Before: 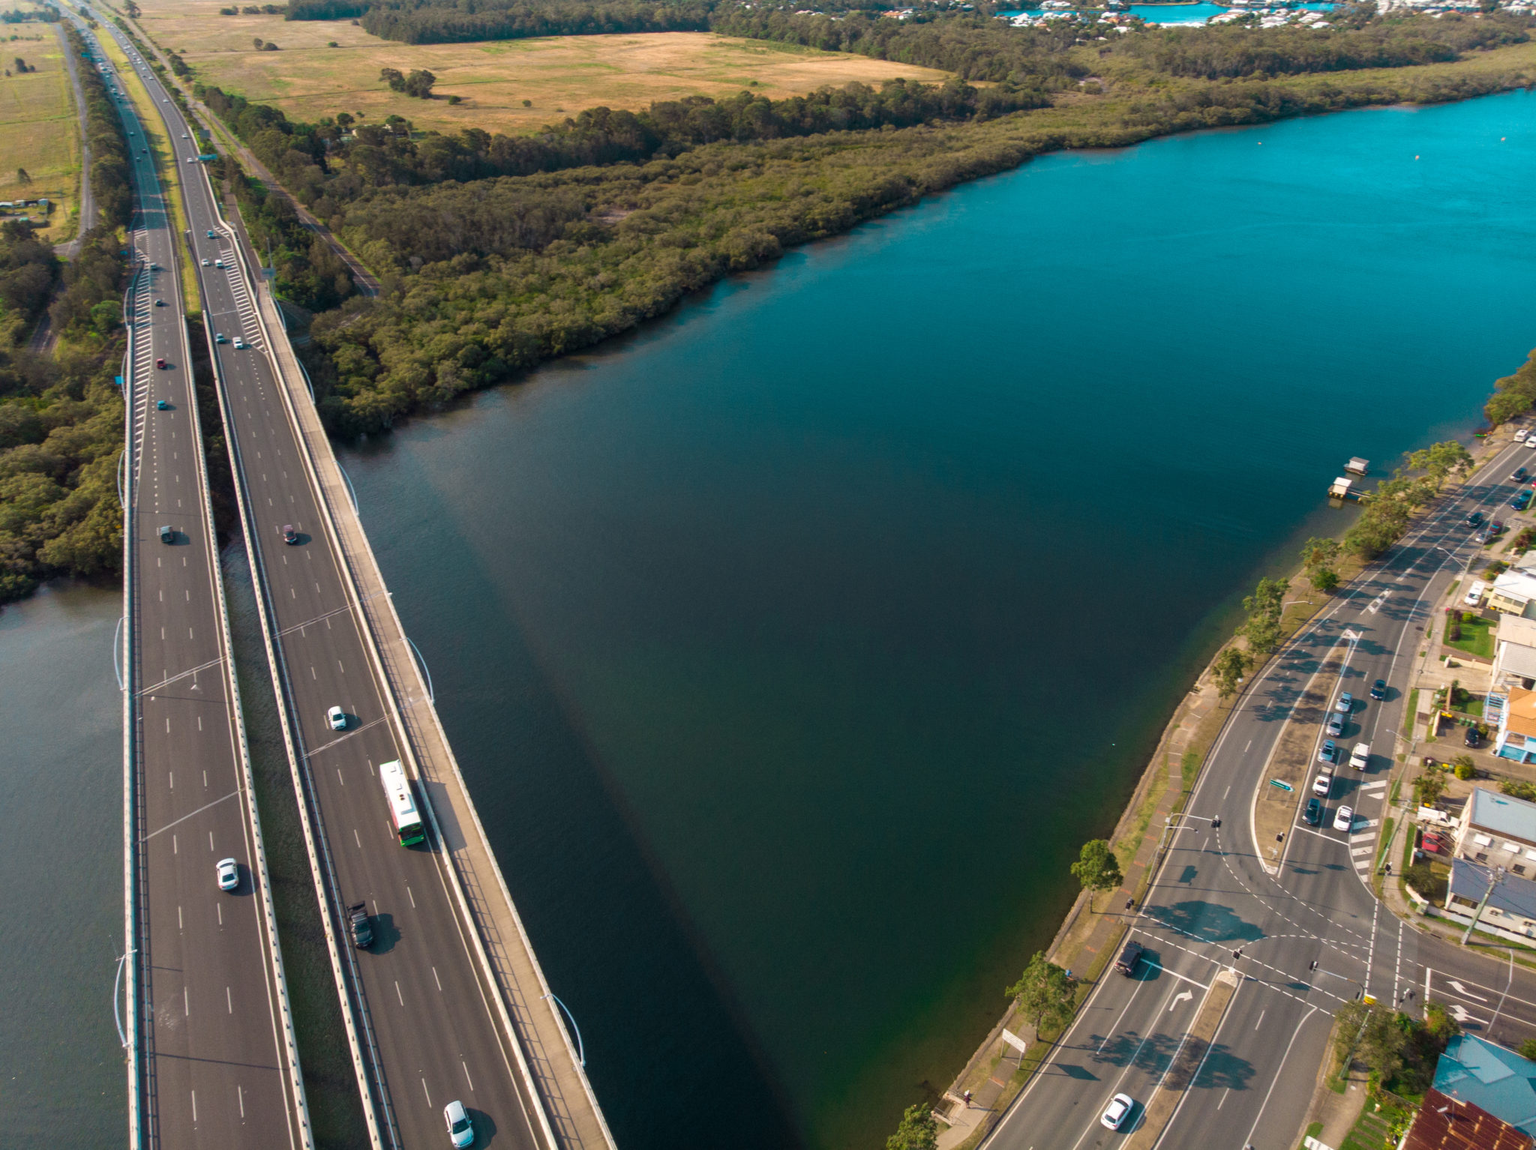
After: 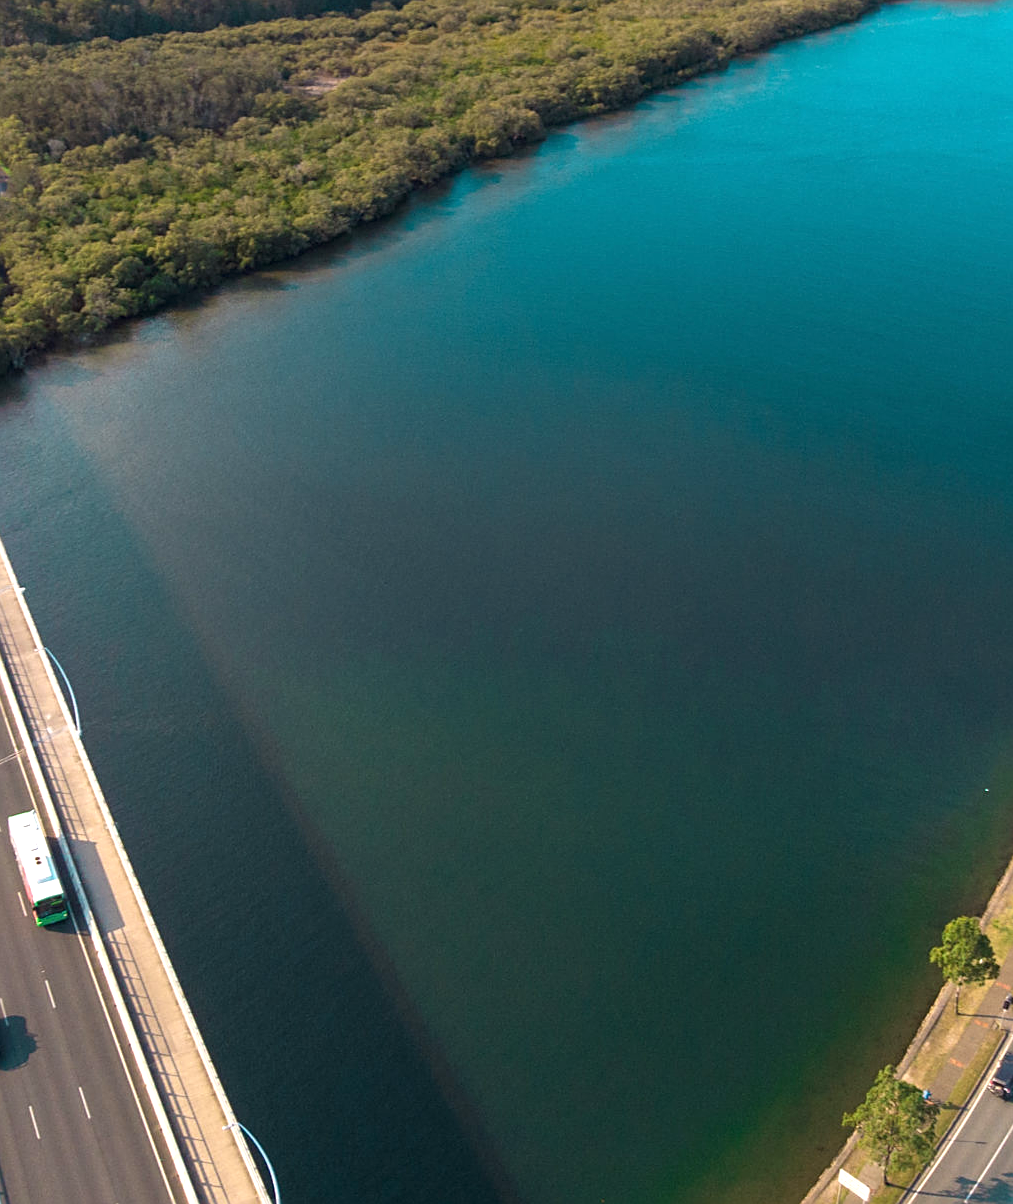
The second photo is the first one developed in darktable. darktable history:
exposure: black level correction 0, exposure 0.7 EV, compensate exposure bias true, compensate highlight preservation false
sharpen: on, module defaults
crop and rotate: angle 0.02°, left 24.353%, top 13.219%, right 26.156%, bottom 8.224%
